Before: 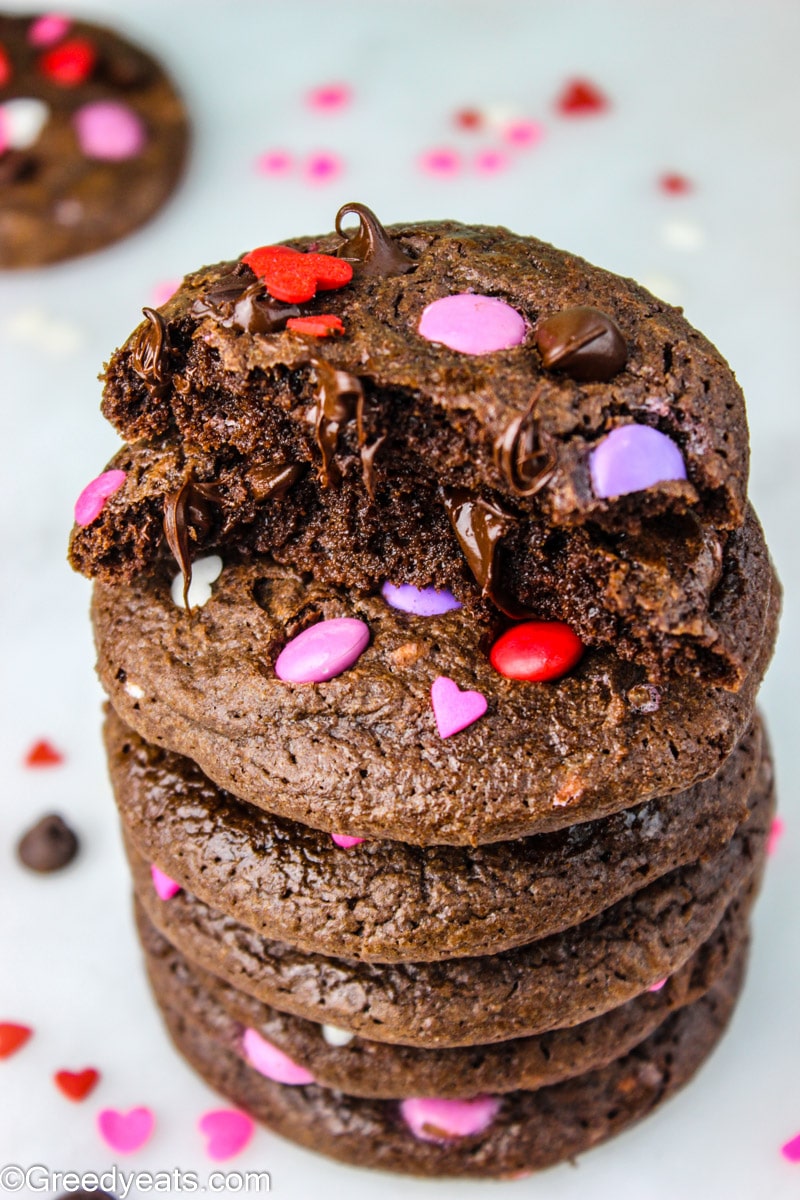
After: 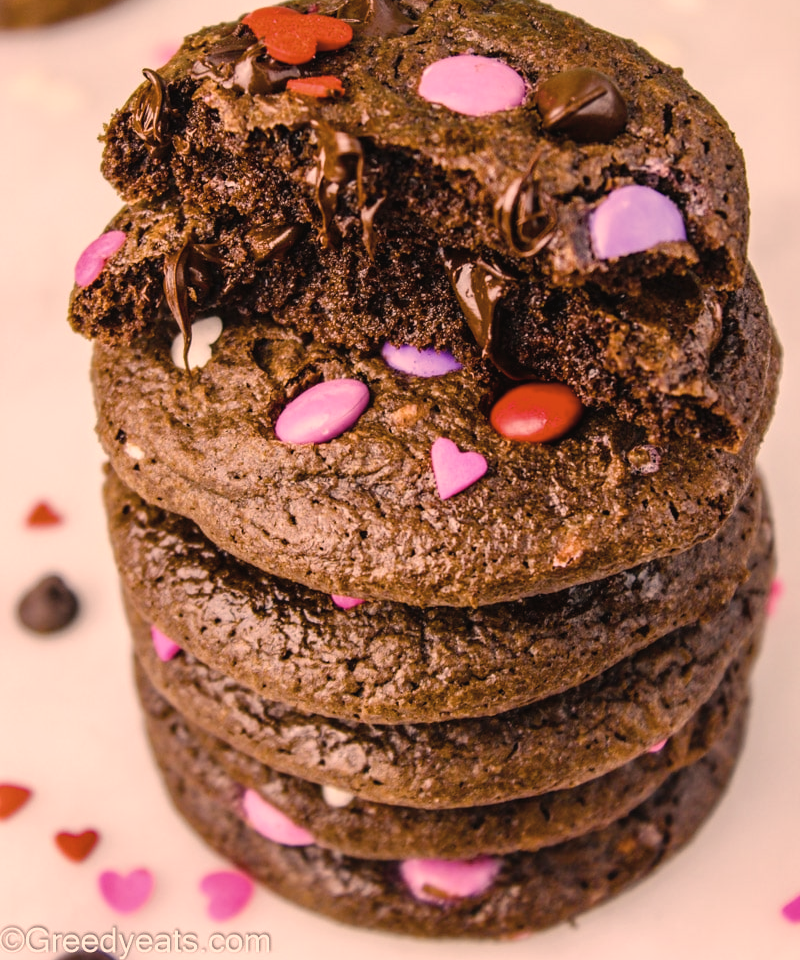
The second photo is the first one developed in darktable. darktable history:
crop and rotate: top 19.998%
color balance rgb: perceptual saturation grading › global saturation 35%, perceptual saturation grading › highlights -25%, perceptual saturation grading › shadows 50%
color correction: highlights a* 17.88, highlights b* 18.79
contrast brightness saturation: contrast -0.05, saturation -0.41
